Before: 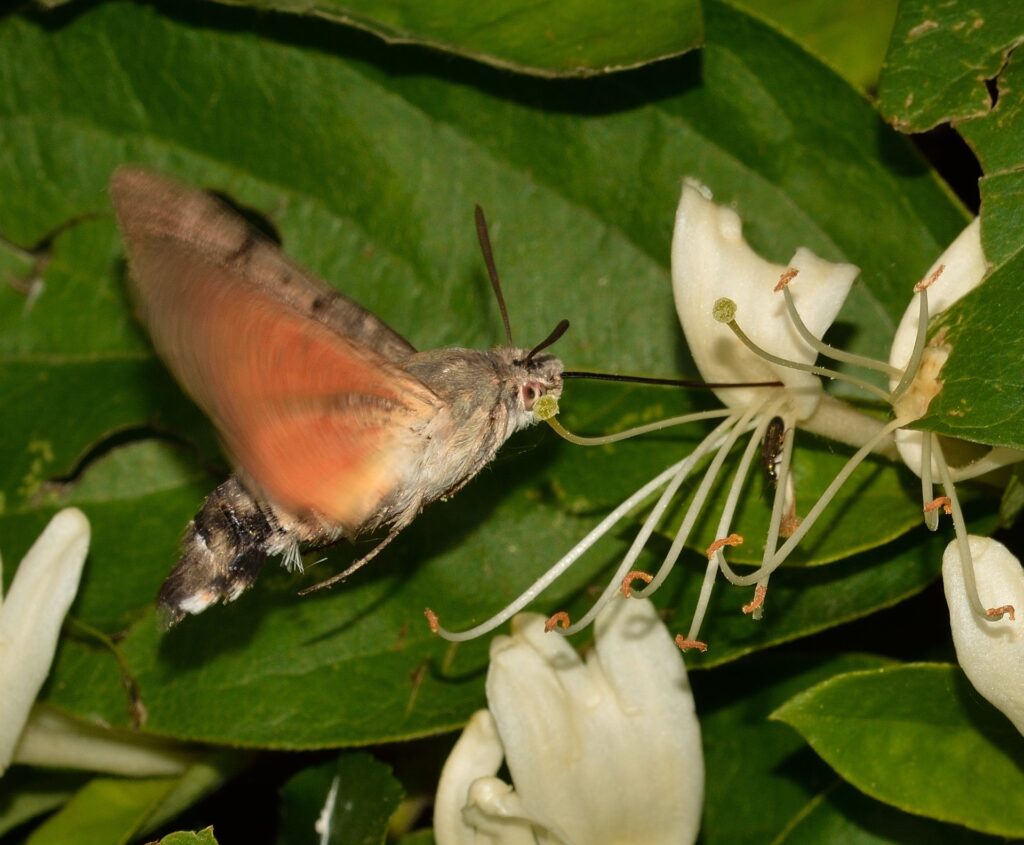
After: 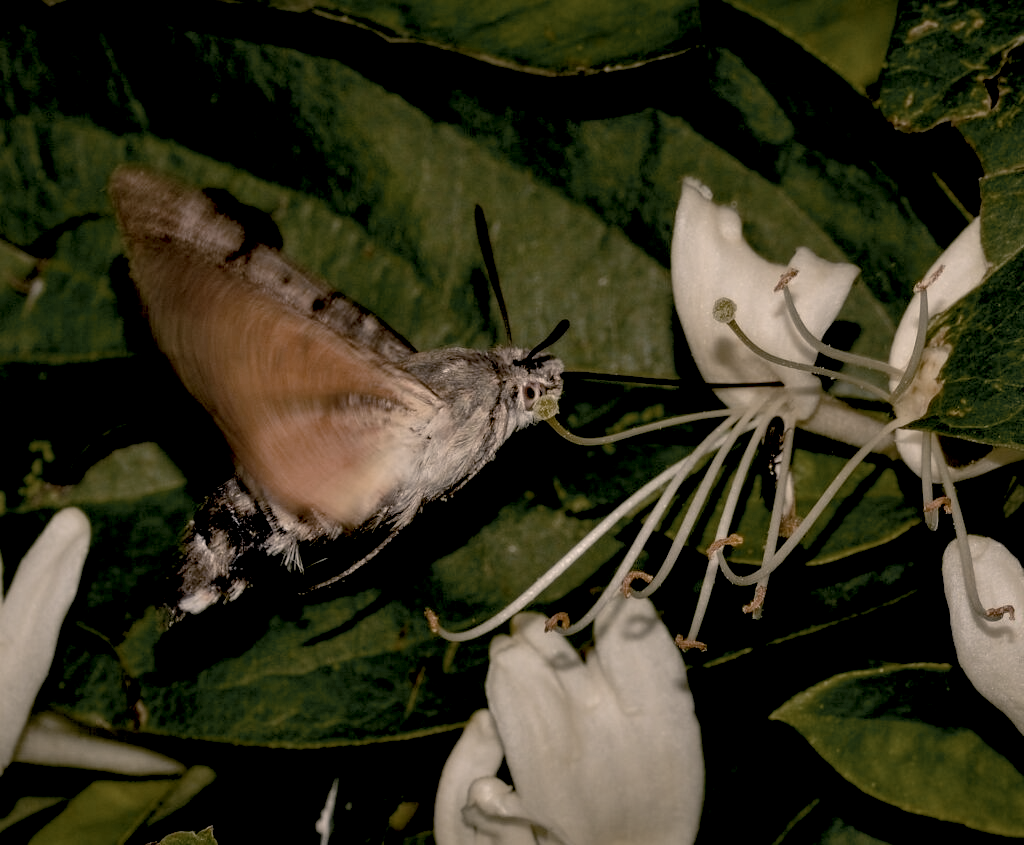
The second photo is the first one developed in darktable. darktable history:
local contrast: detail 110%
color zones: curves: ch0 [(0, 0.613) (0.01, 0.613) (0.245, 0.448) (0.498, 0.529) (0.642, 0.665) (0.879, 0.777) (0.99, 0.613)]; ch1 [(0, 0.035) (0.121, 0.189) (0.259, 0.197) (0.415, 0.061) (0.589, 0.022) (0.732, 0.022) (0.857, 0.026) (0.991, 0.053)]
color correction: highlights a* 19.59, highlights b* 27.49, shadows a* 3.46, shadows b* -17.28, saturation 0.73
exposure: black level correction 0.056, exposure -0.039 EV, compensate highlight preservation false
